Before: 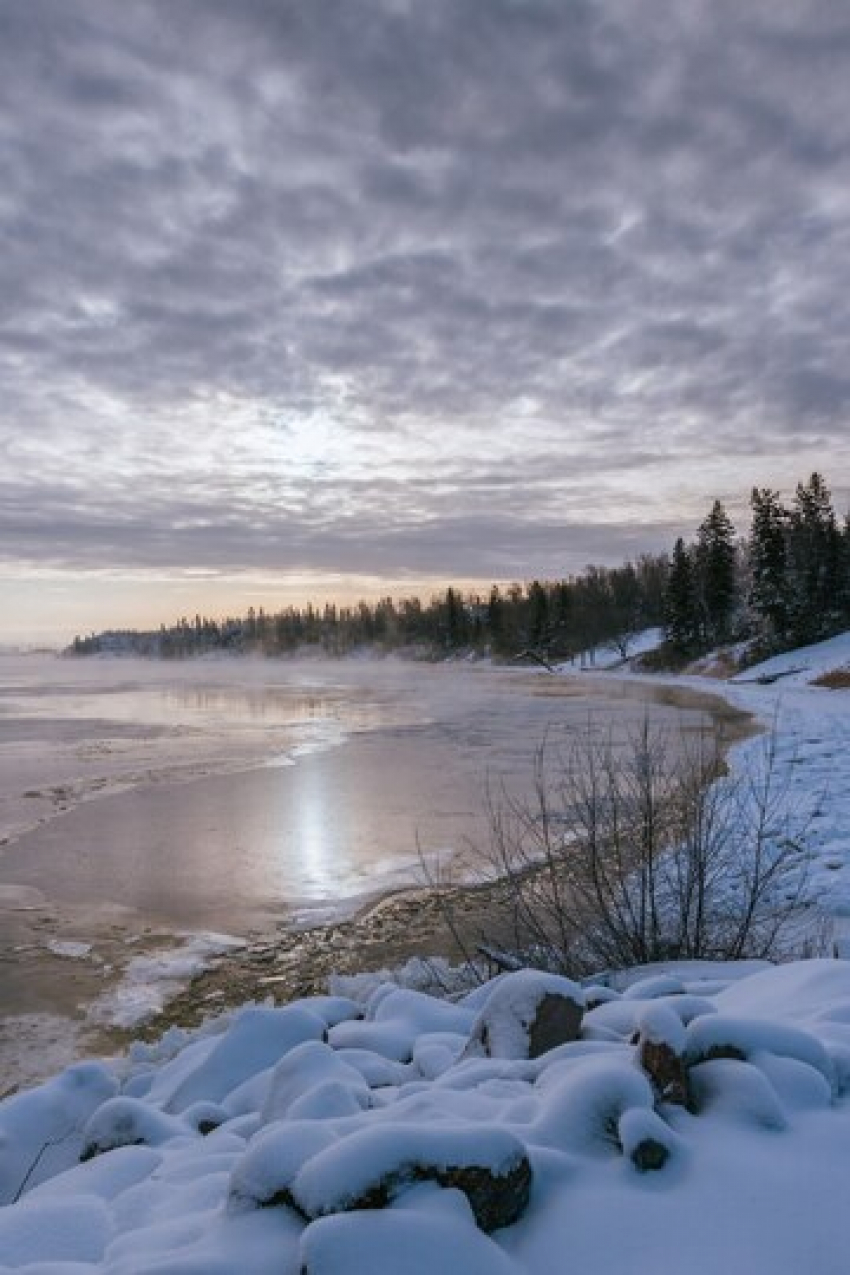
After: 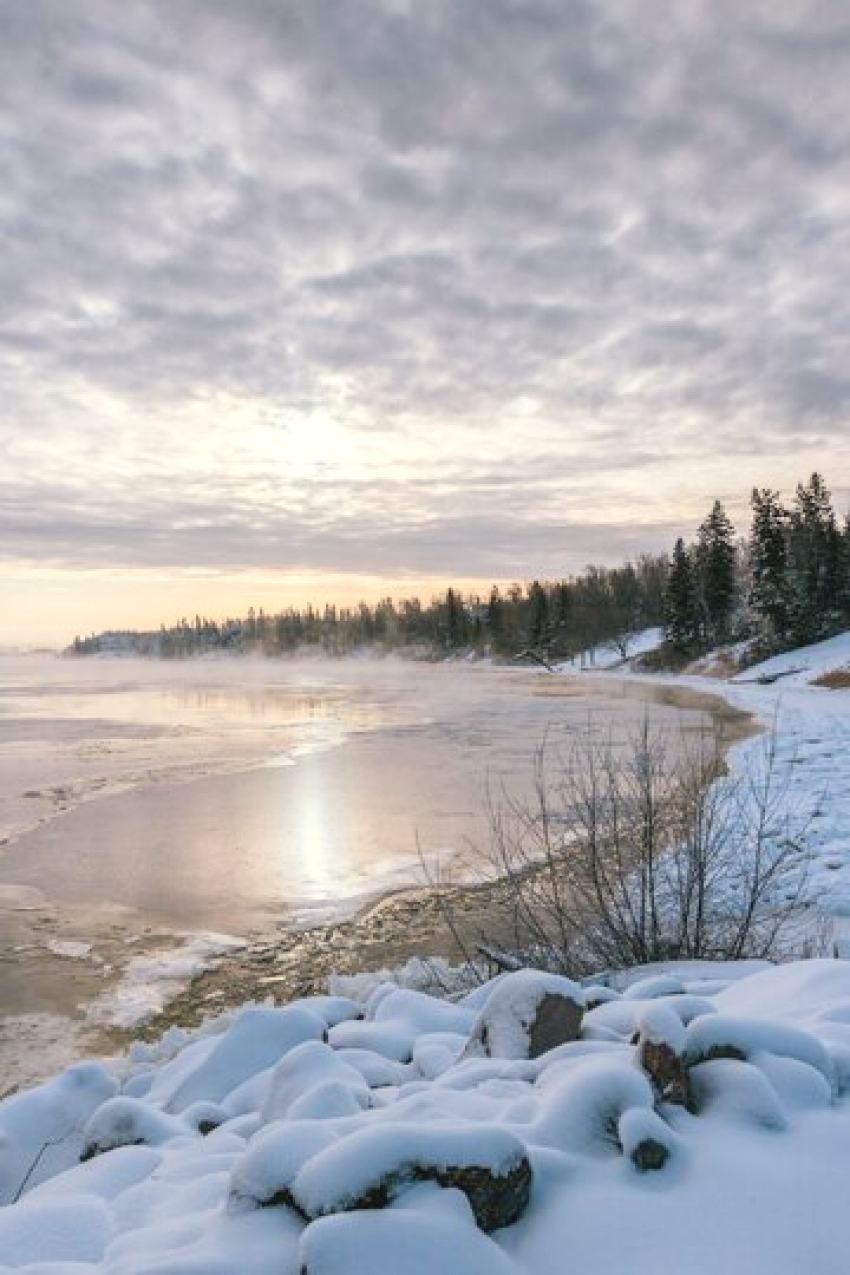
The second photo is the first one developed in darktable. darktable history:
contrast brightness saturation: contrast 0.14, brightness 0.21
exposure: exposure 0.29 EV, compensate highlight preservation false
white balance: red 1.029, blue 0.92
